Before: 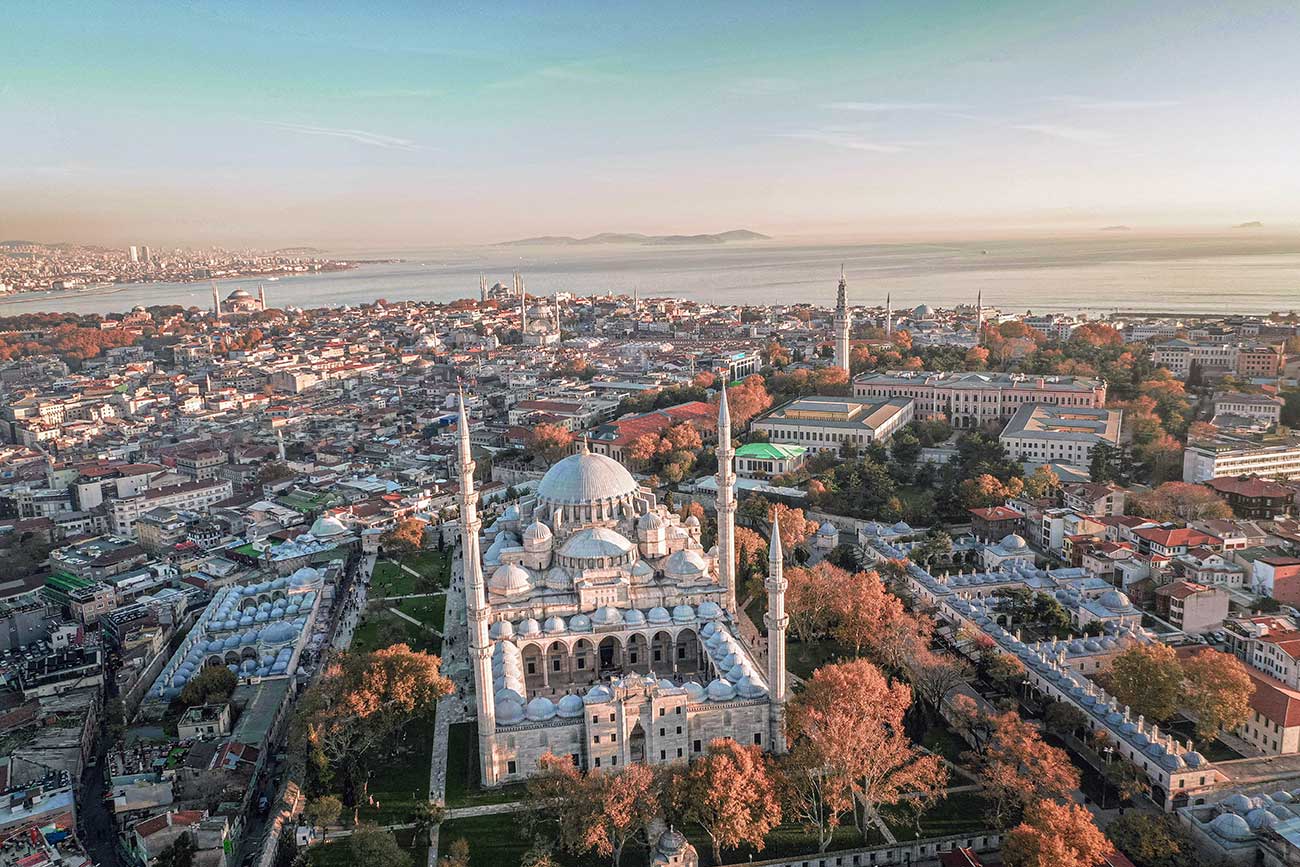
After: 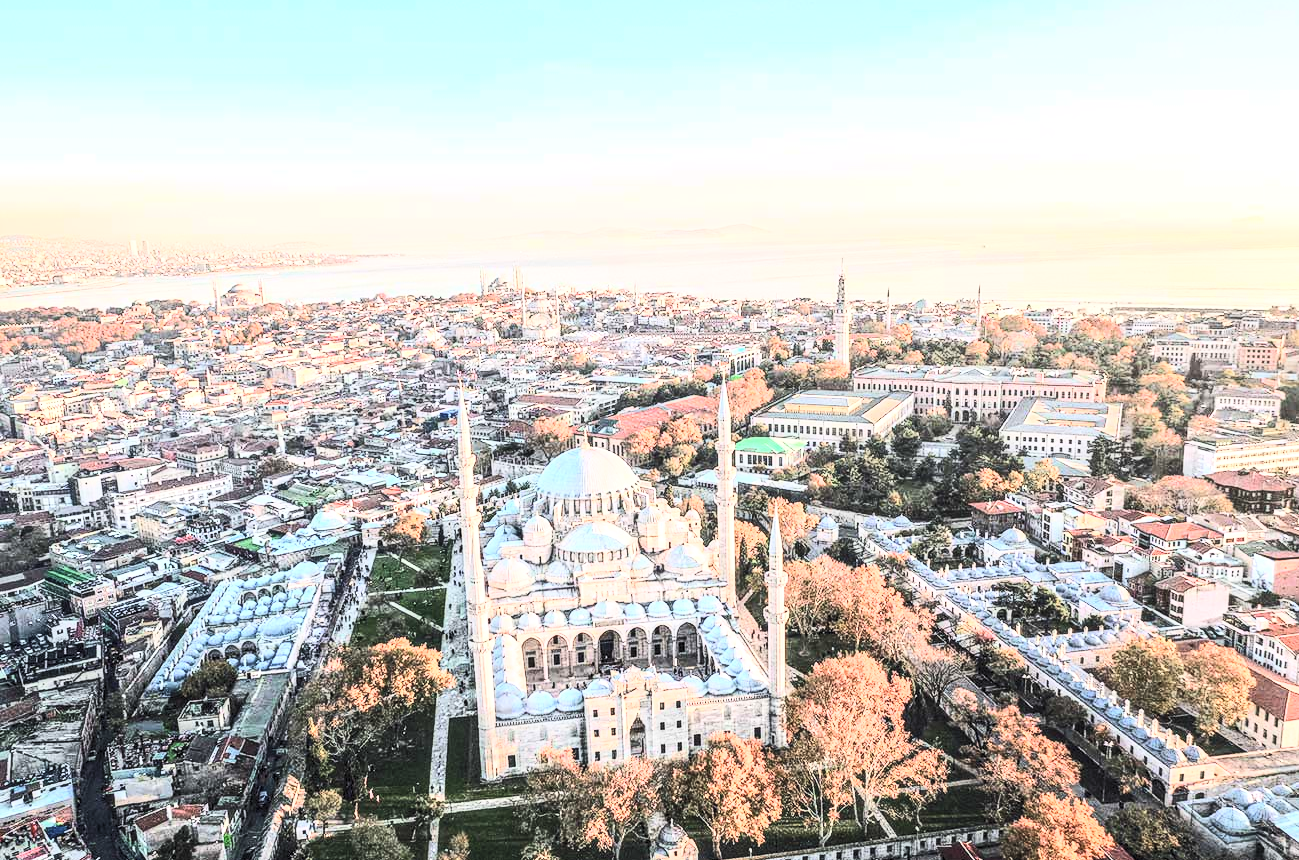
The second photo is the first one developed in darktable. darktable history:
crop: top 0.804%, right 0.049%
contrast brightness saturation: contrast 0.395, brightness 0.535
base curve: curves: ch0 [(0, 0) (0.028, 0.03) (0.121, 0.232) (0.46, 0.748) (0.859, 0.968) (1, 1)]
local contrast: detail 130%
